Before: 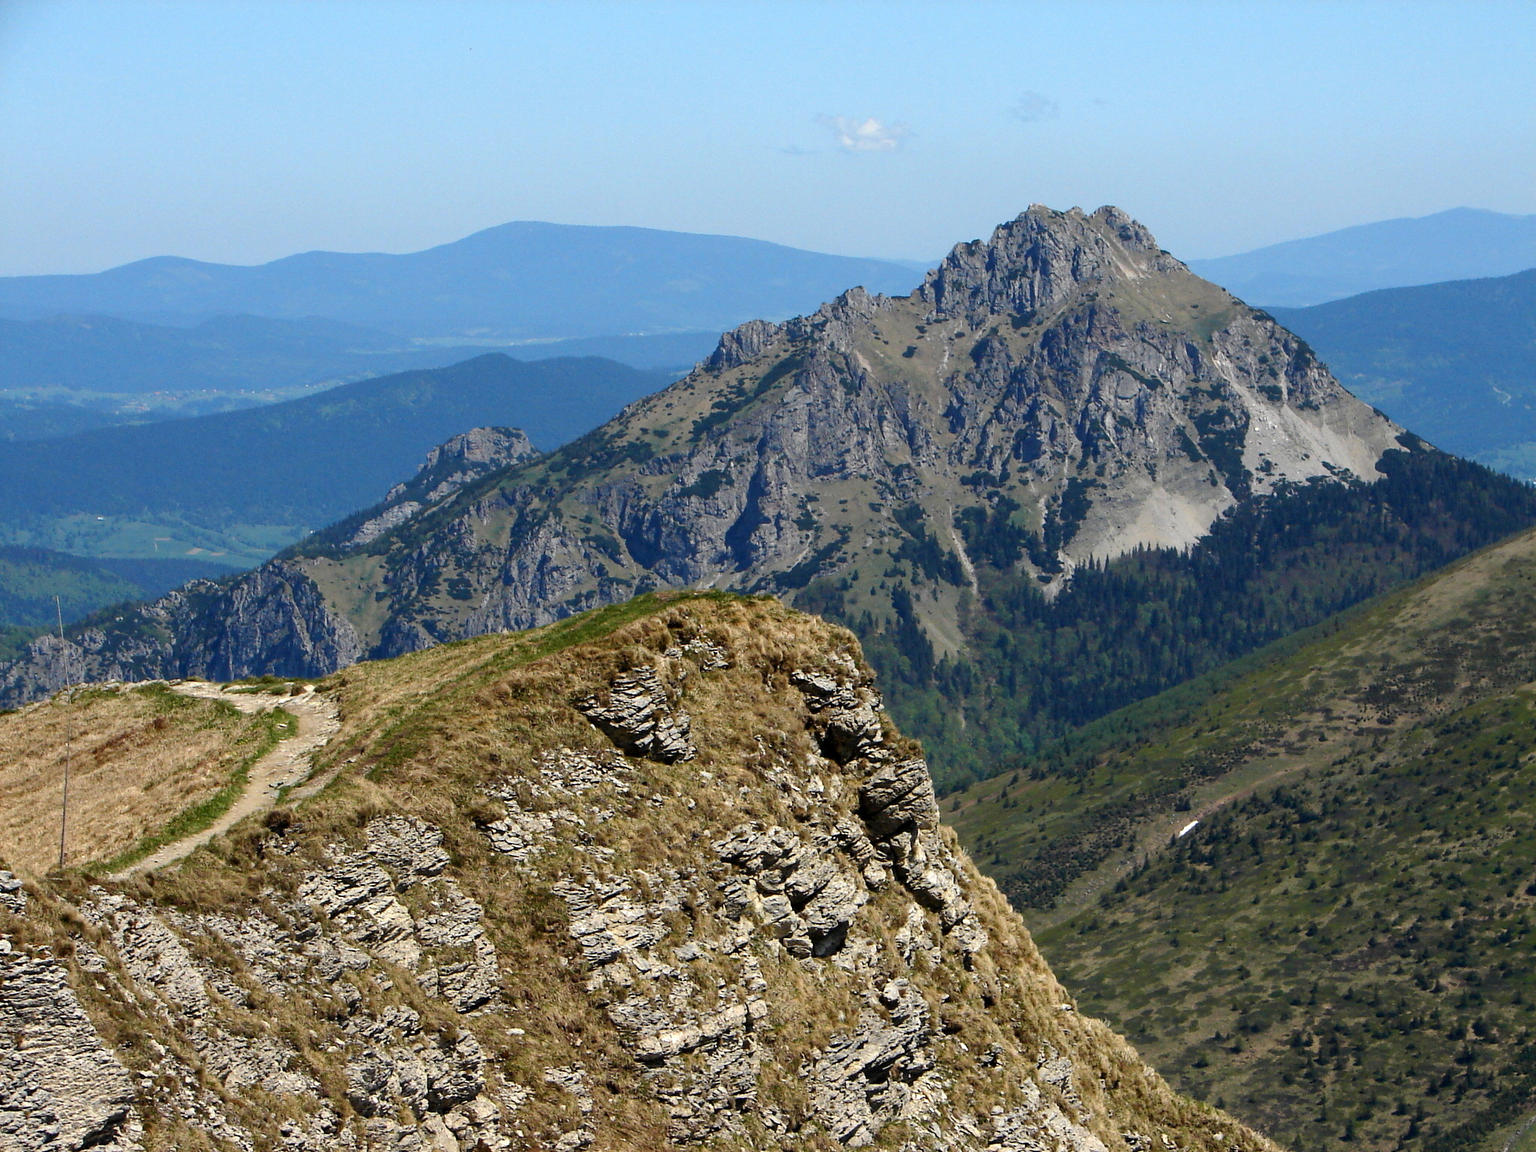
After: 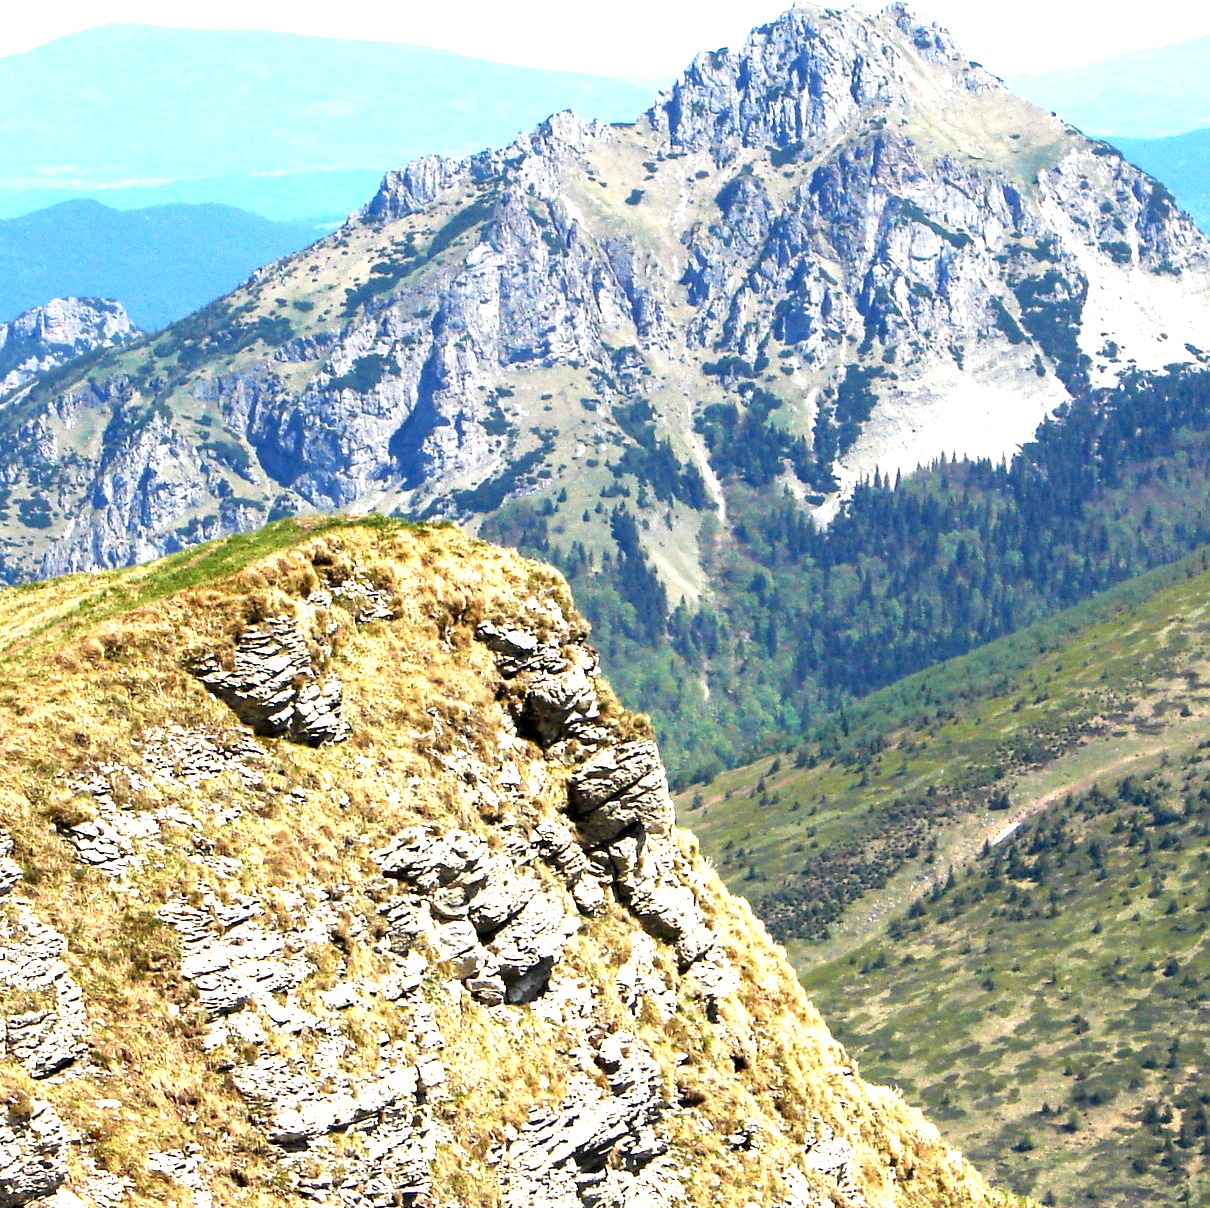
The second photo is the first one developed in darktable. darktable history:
crop and rotate: left 28.256%, top 17.734%, right 12.656%, bottom 3.573%
exposure: exposure 2.003 EV, compensate highlight preservation false
white balance: emerald 1
